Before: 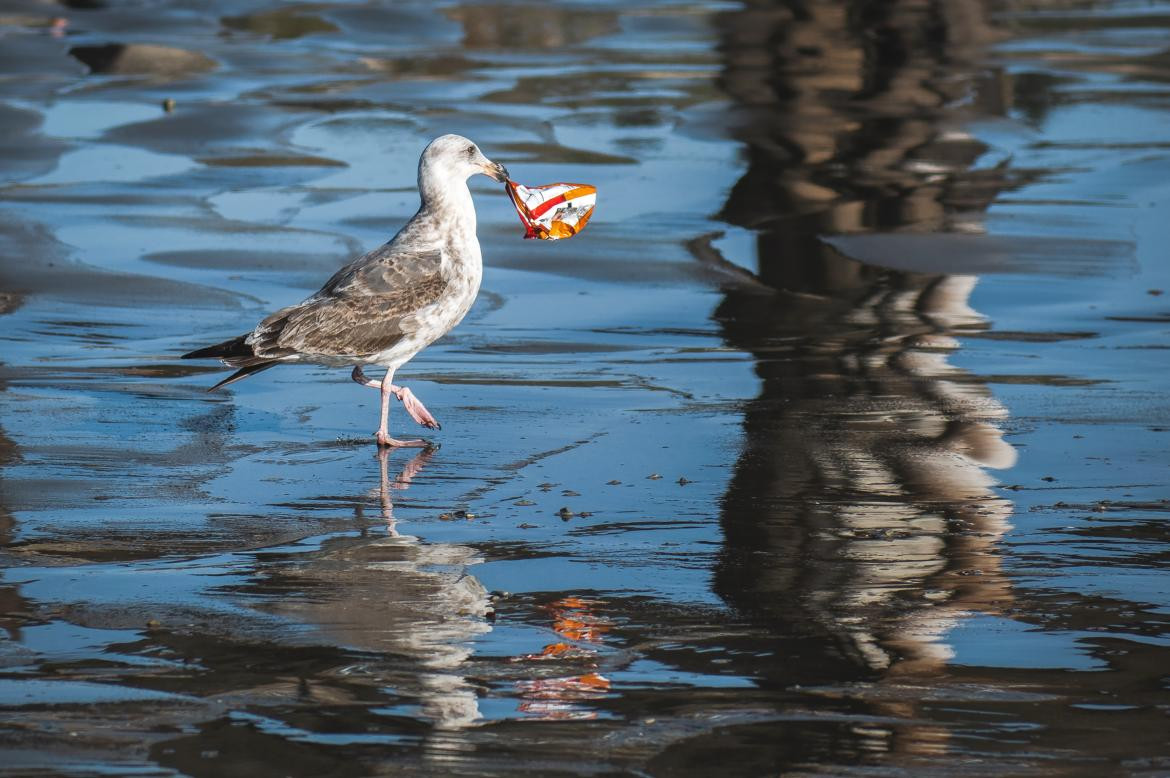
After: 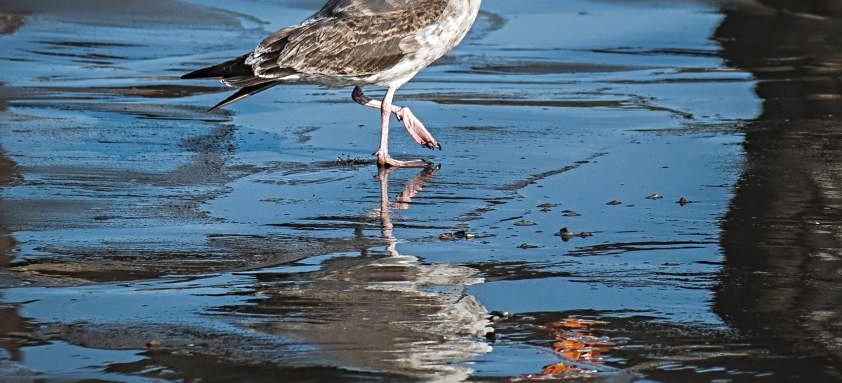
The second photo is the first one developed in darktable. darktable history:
crop: top 36.047%, right 27.997%, bottom 14.71%
sharpen: radius 3.957
